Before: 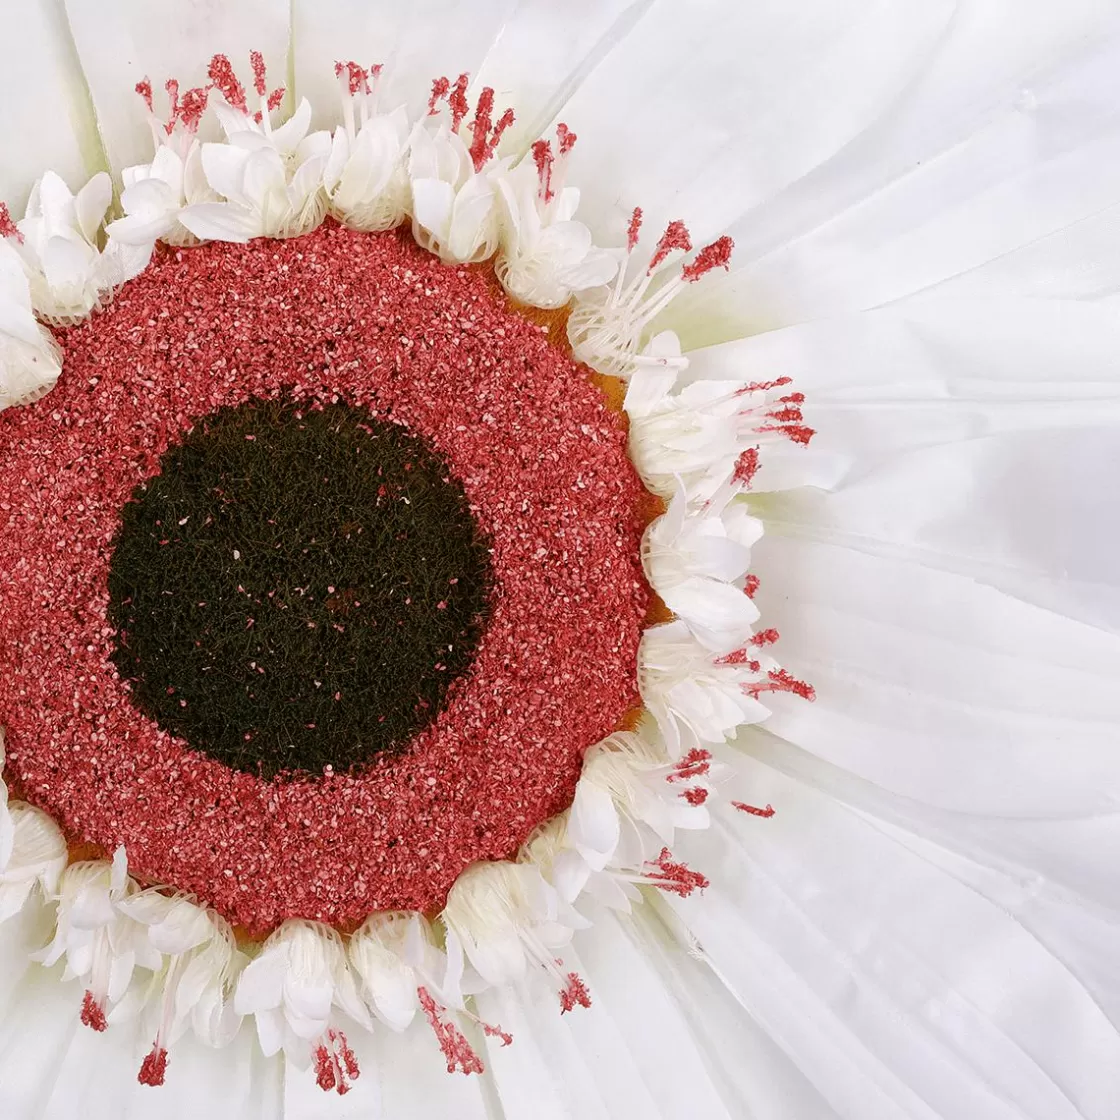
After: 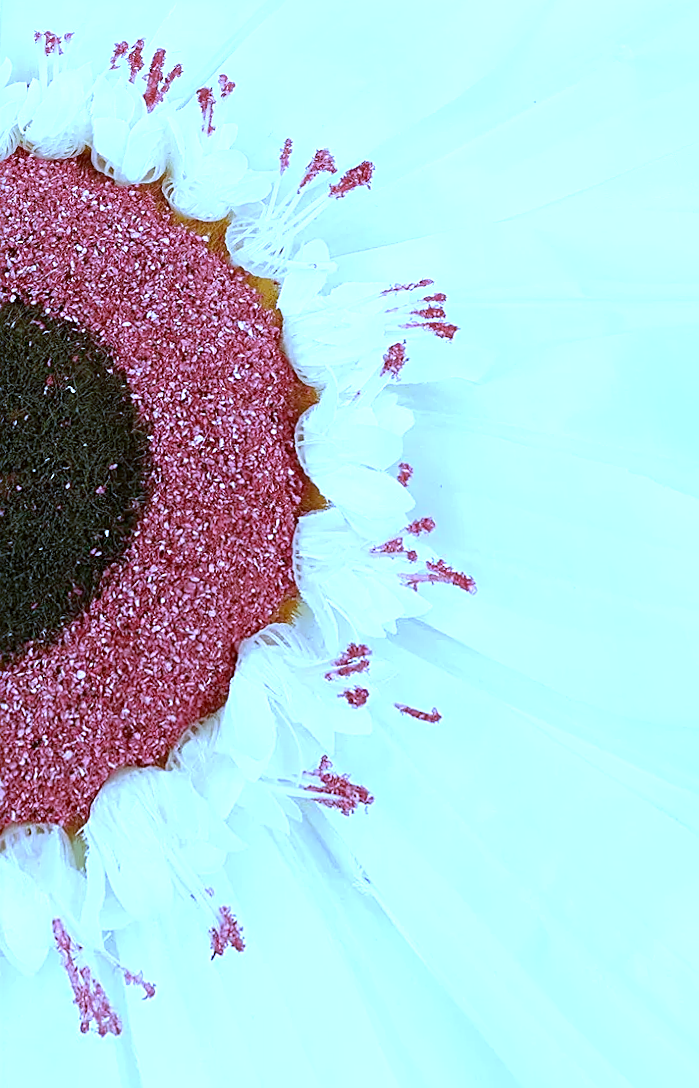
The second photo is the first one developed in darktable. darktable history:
rotate and perspective: rotation 0.72°, lens shift (vertical) -0.352, lens shift (horizontal) -0.051, crop left 0.152, crop right 0.859, crop top 0.019, crop bottom 0.964
white balance: red 0.766, blue 1.537
exposure: exposure 0.669 EV, compensate highlight preservation false
crop and rotate: left 24.6%
sharpen: on, module defaults
color correction: highlights a* -6.69, highlights b* 0.49
